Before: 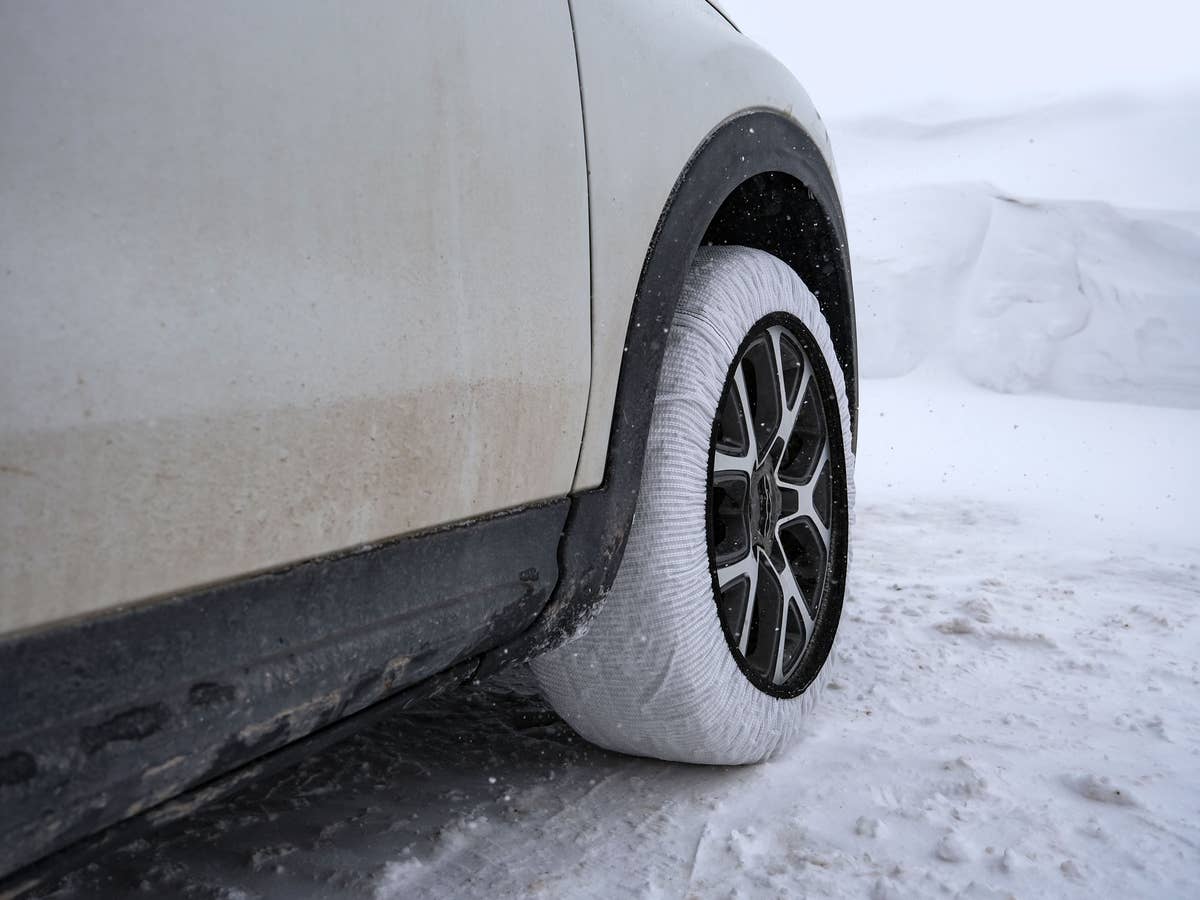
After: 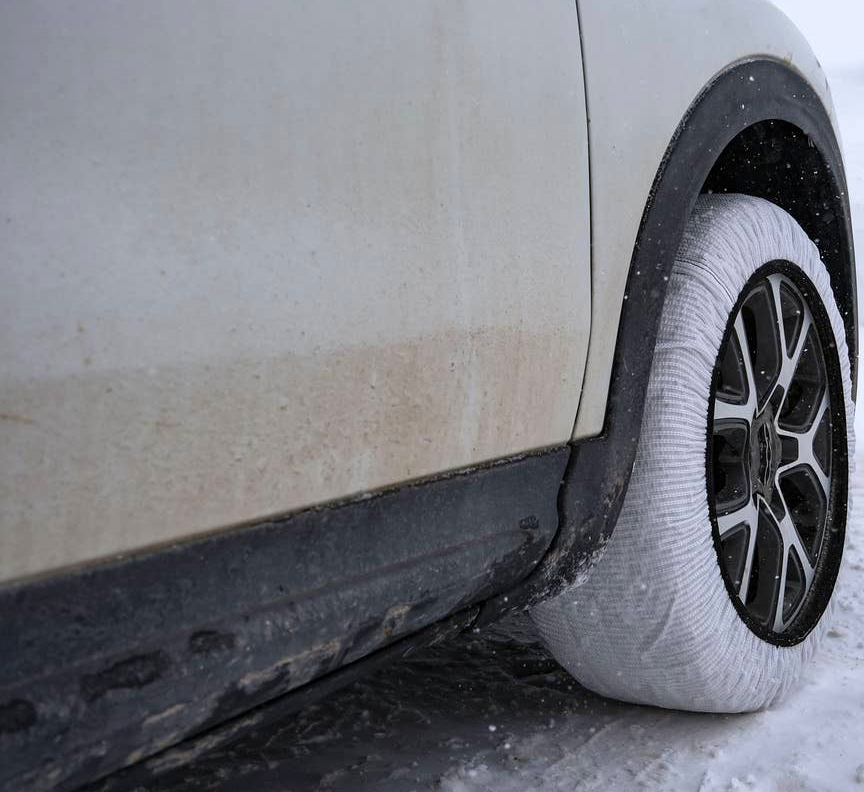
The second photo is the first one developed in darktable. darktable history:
velvia: strength 17%
crop: top 5.803%, right 27.864%, bottom 5.804%
